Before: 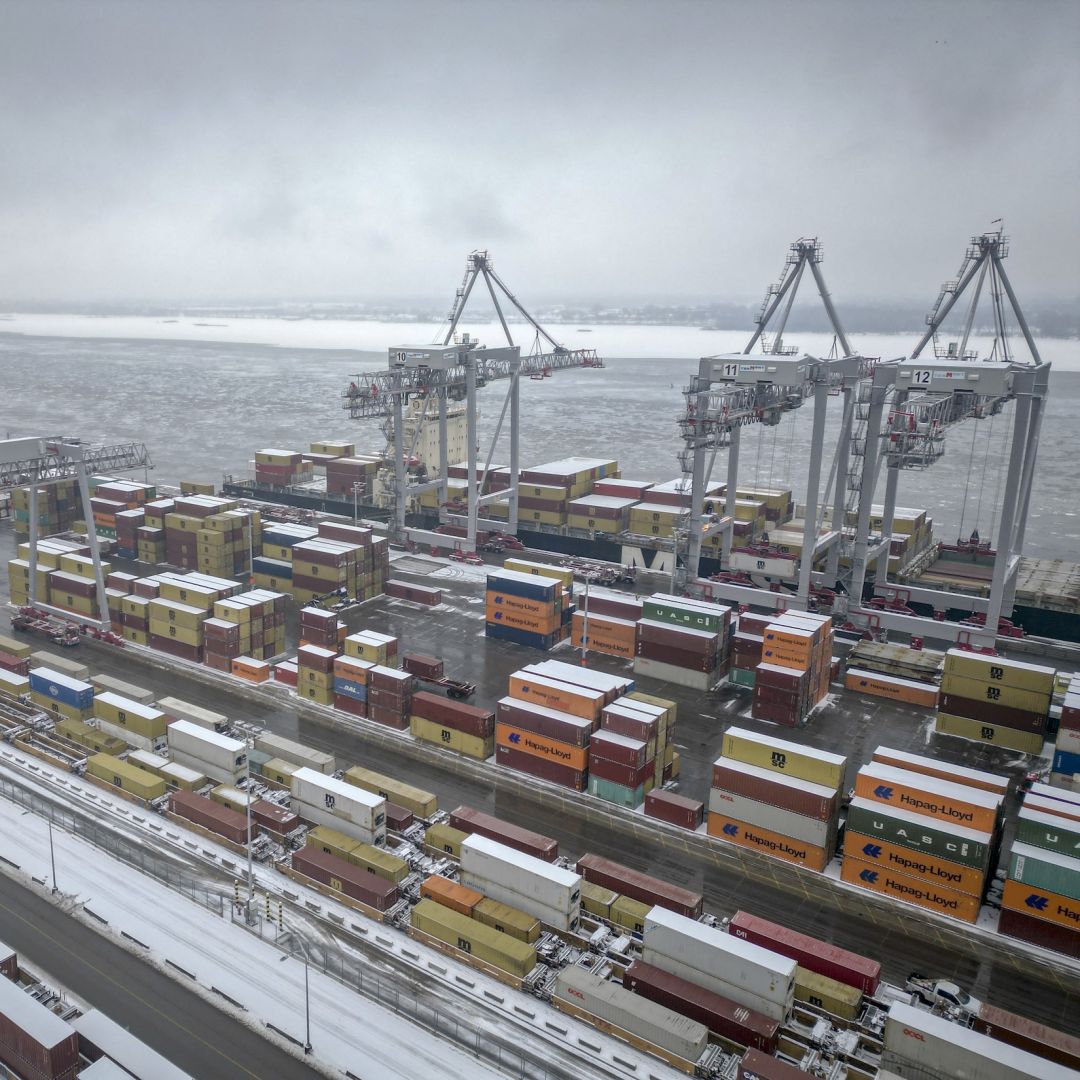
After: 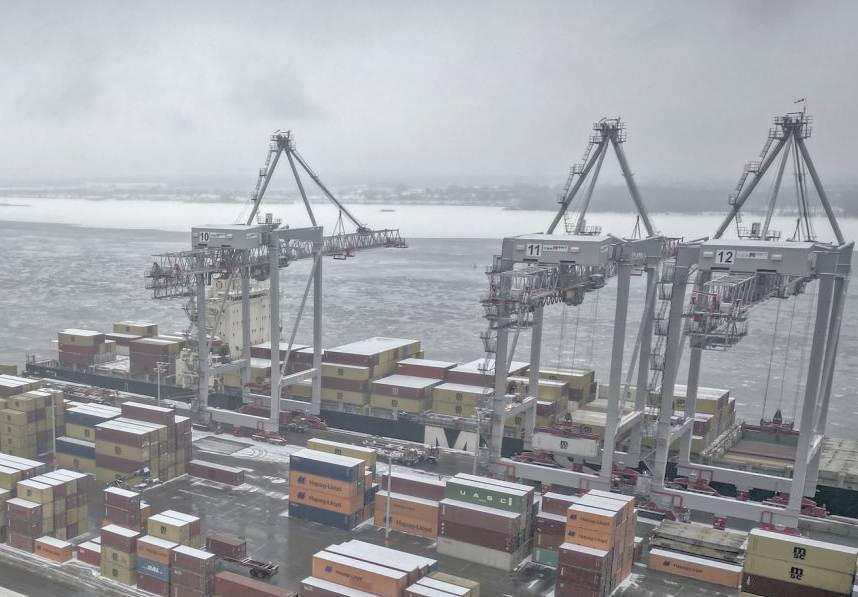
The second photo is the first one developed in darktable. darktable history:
tone equalizer: -7 EV 0.151 EV, -6 EV 0.596 EV, -5 EV 1.11 EV, -4 EV 1.37 EV, -3 EV 1.12 EV, -2 EV 0.6 EV, -1 EV 0.165 EV
contrast brightness saturation: contrast -0.06, saturation -0.391
crop: left 18.298%, top 11.111%, right 2.192%, bottom 33.6%
